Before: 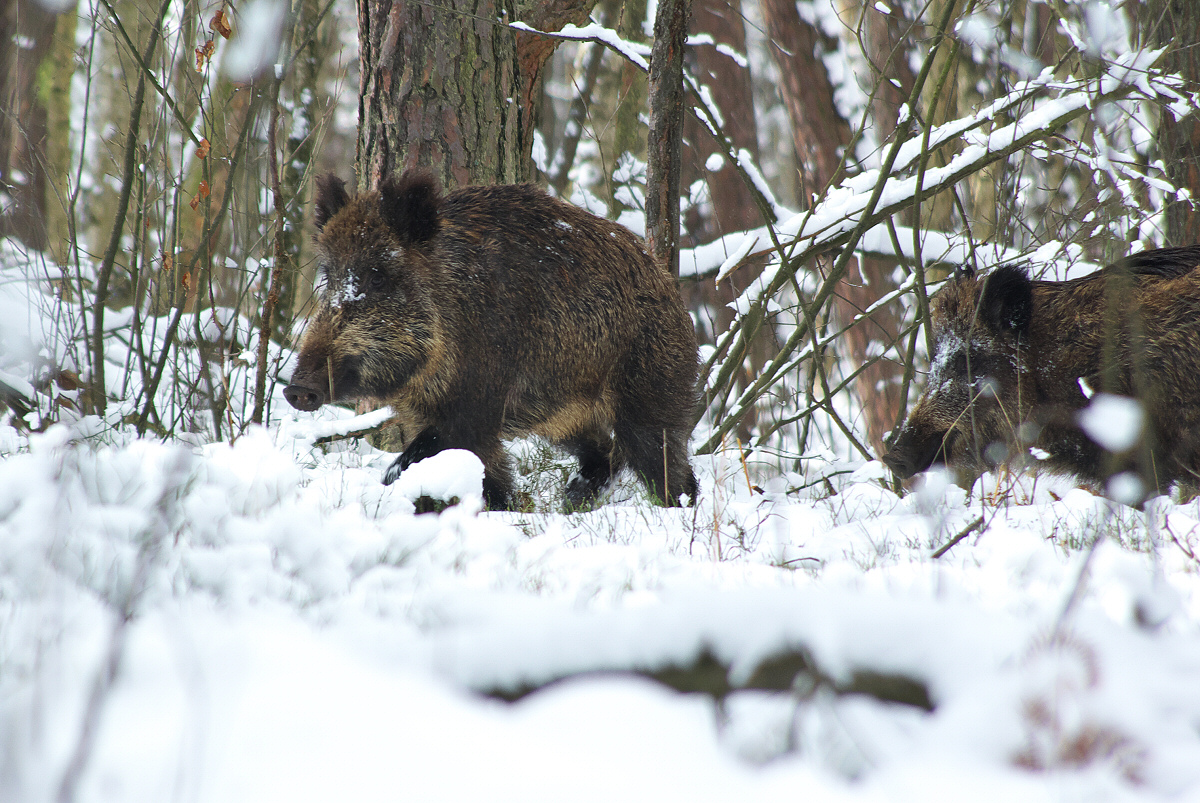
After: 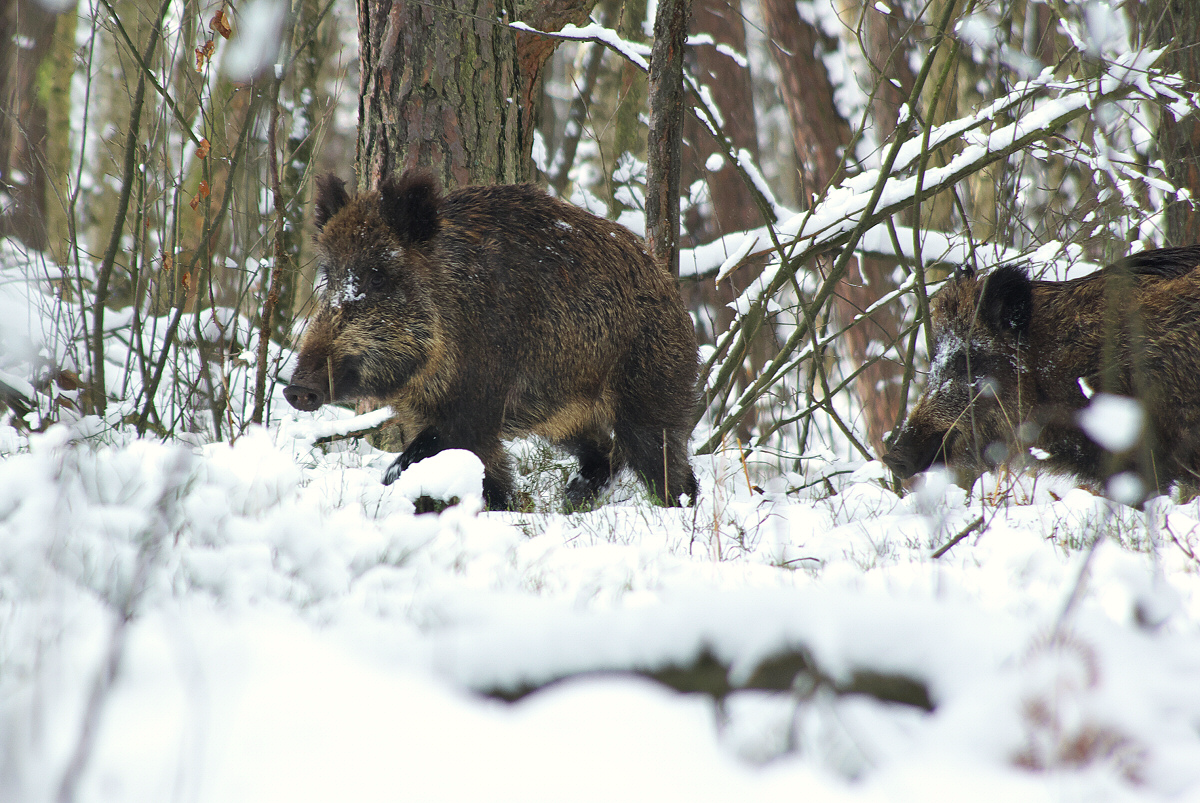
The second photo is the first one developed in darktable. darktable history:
white balance: emerald 1
color correction: highlights b* 3
